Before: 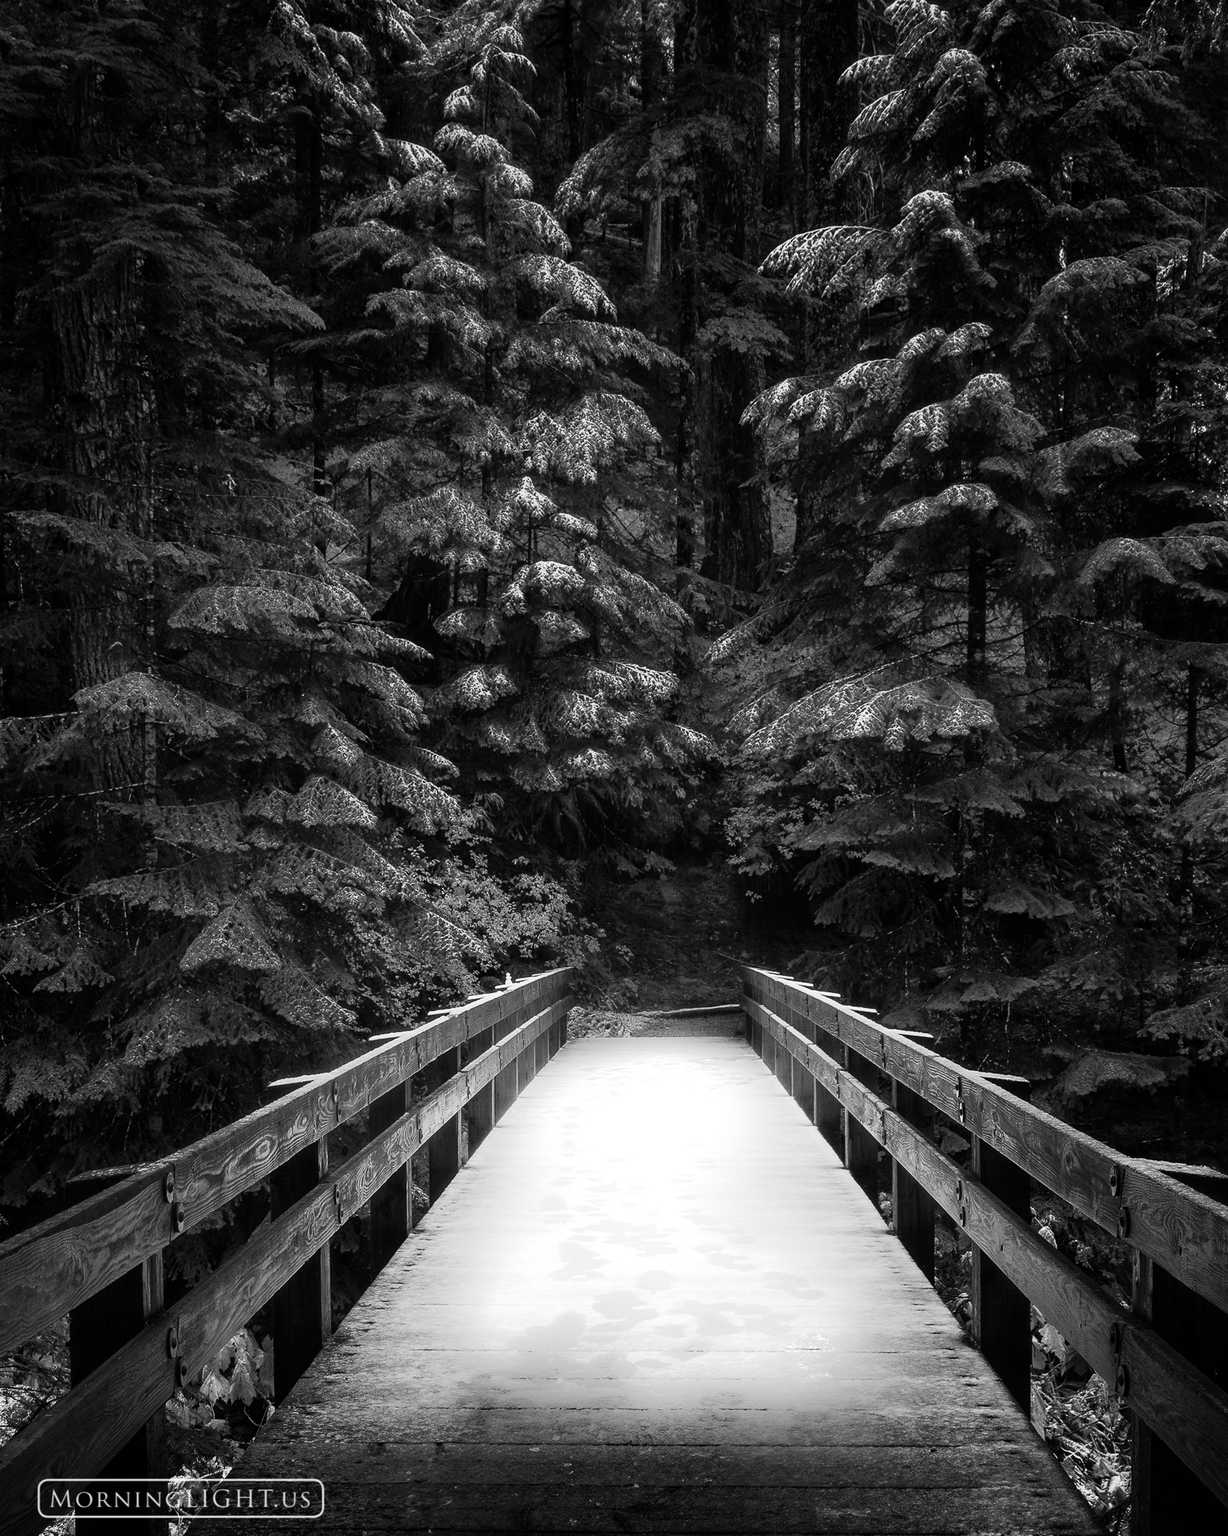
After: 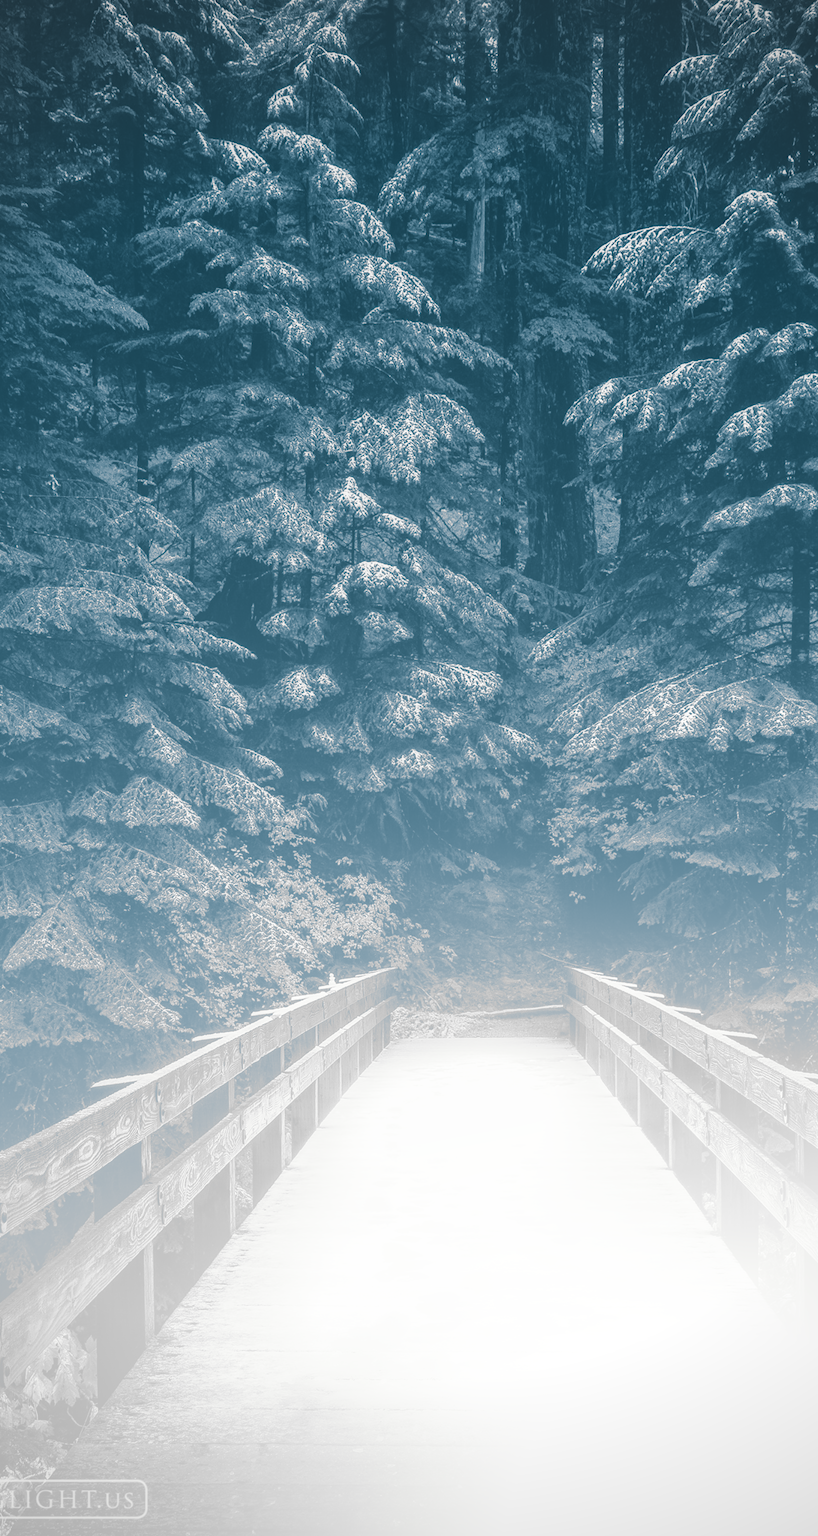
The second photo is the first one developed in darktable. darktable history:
crop and rotate: left 14.436%, right 18.898%
local contrast: on, module defaults
vignetting: fall-off radius 60.92%
split-toning: shadows › hue 212.4°, balance -70
bloom: size 85%, threshold 5%, strength 85%
